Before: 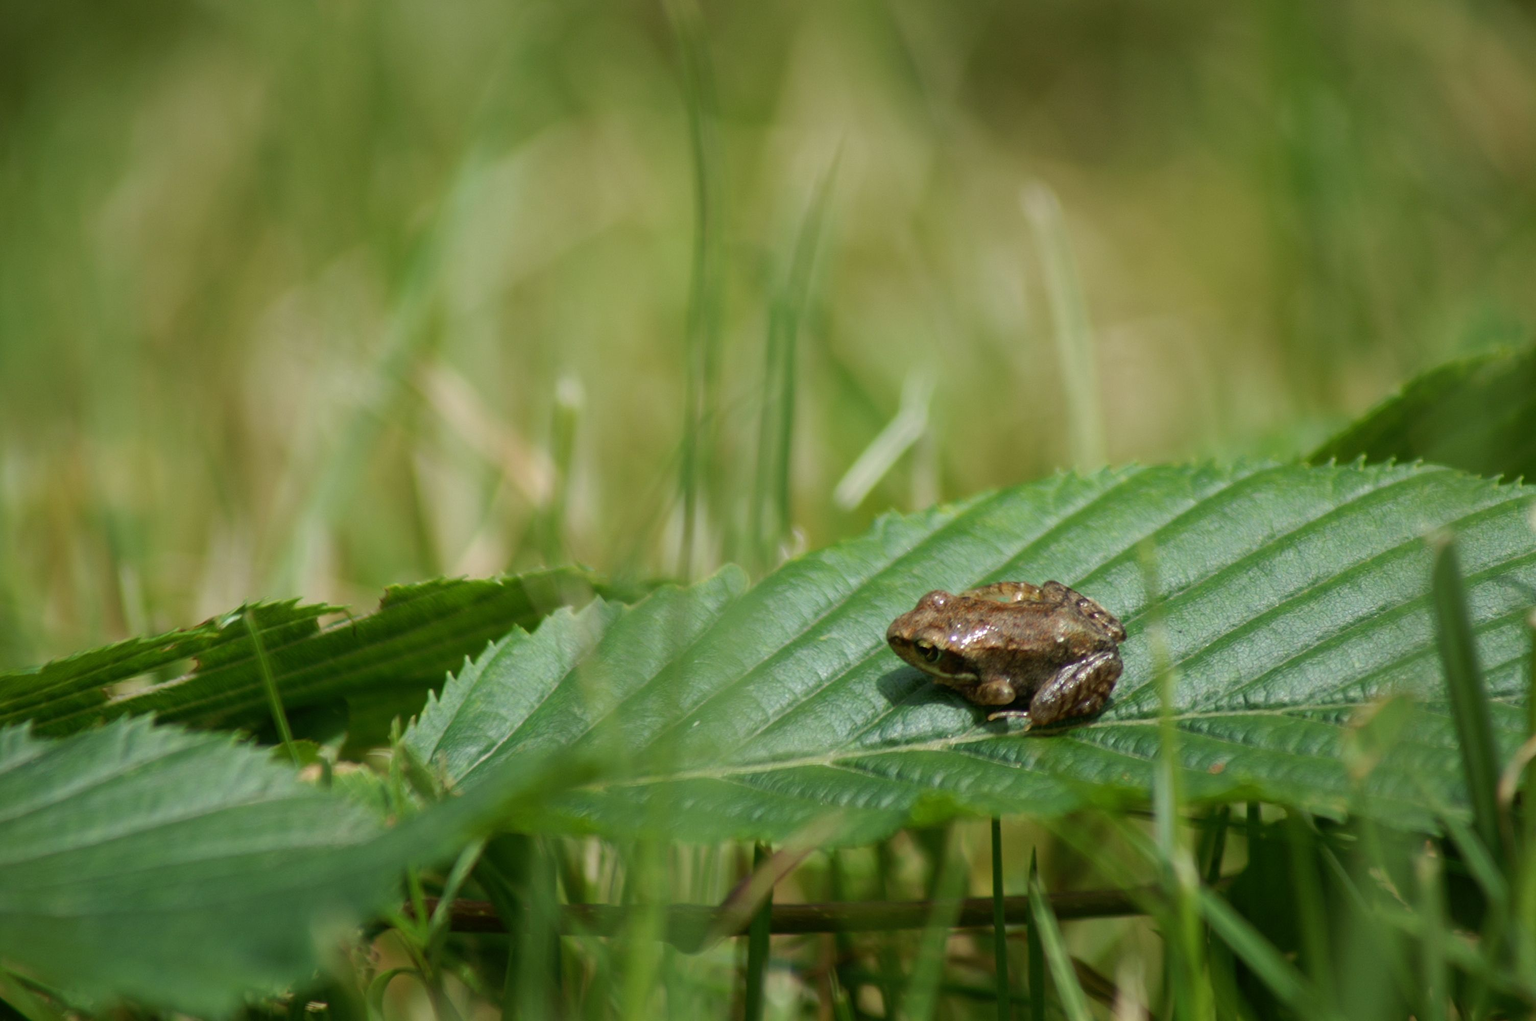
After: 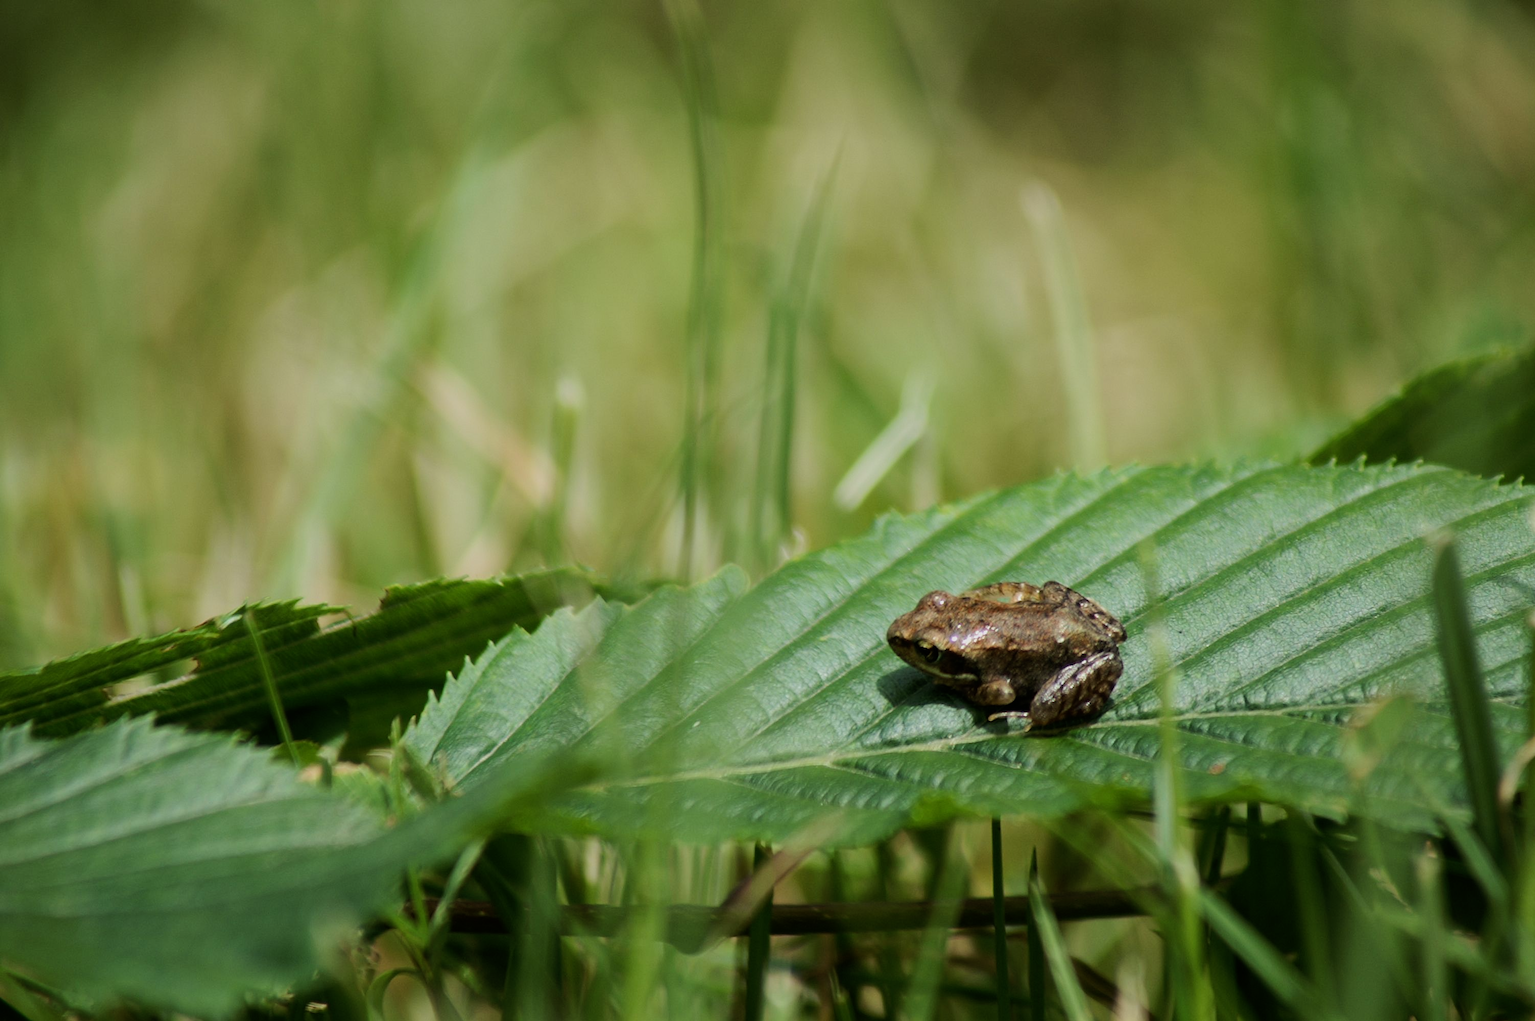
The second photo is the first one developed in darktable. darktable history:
sharpen: radius 1.864, amount 0.398, threshold 1.271
filmic rgb: black relative exposure -7.5 EV, white relative exposure 5 EV, hardness 3.31, contrast 1.3, contrast in shadows safe
